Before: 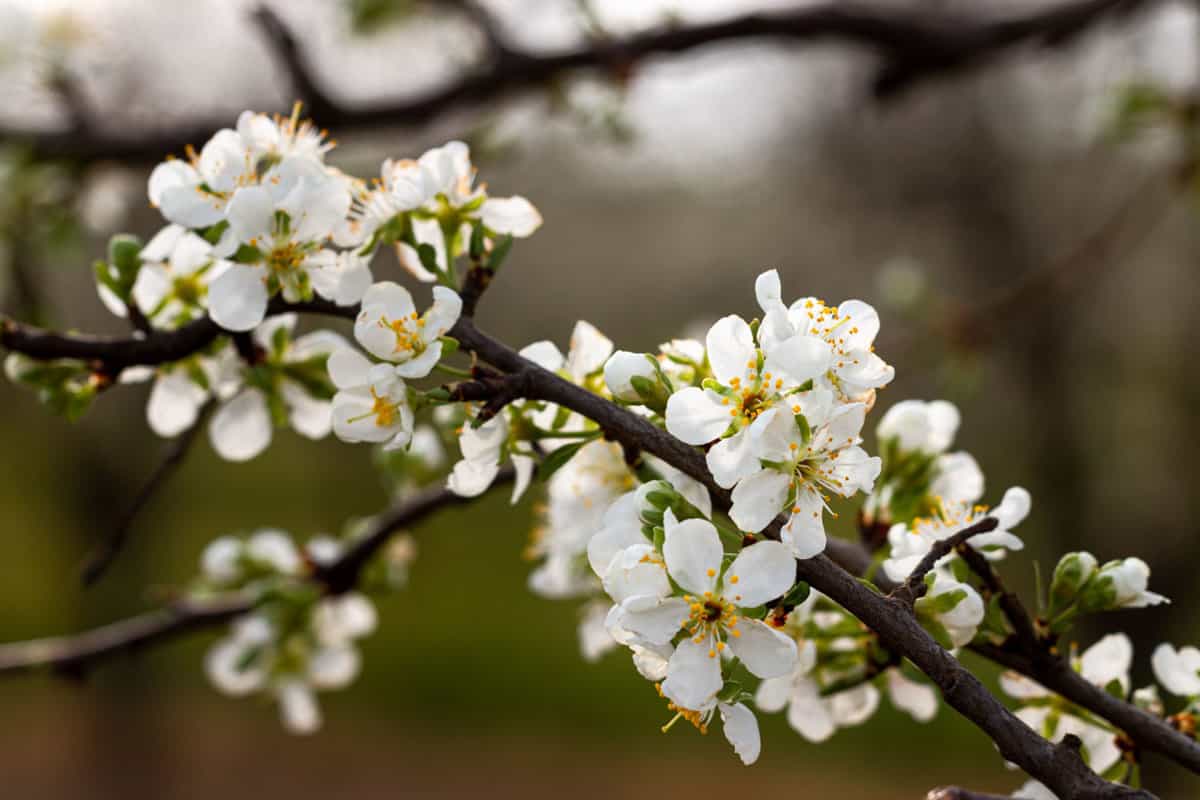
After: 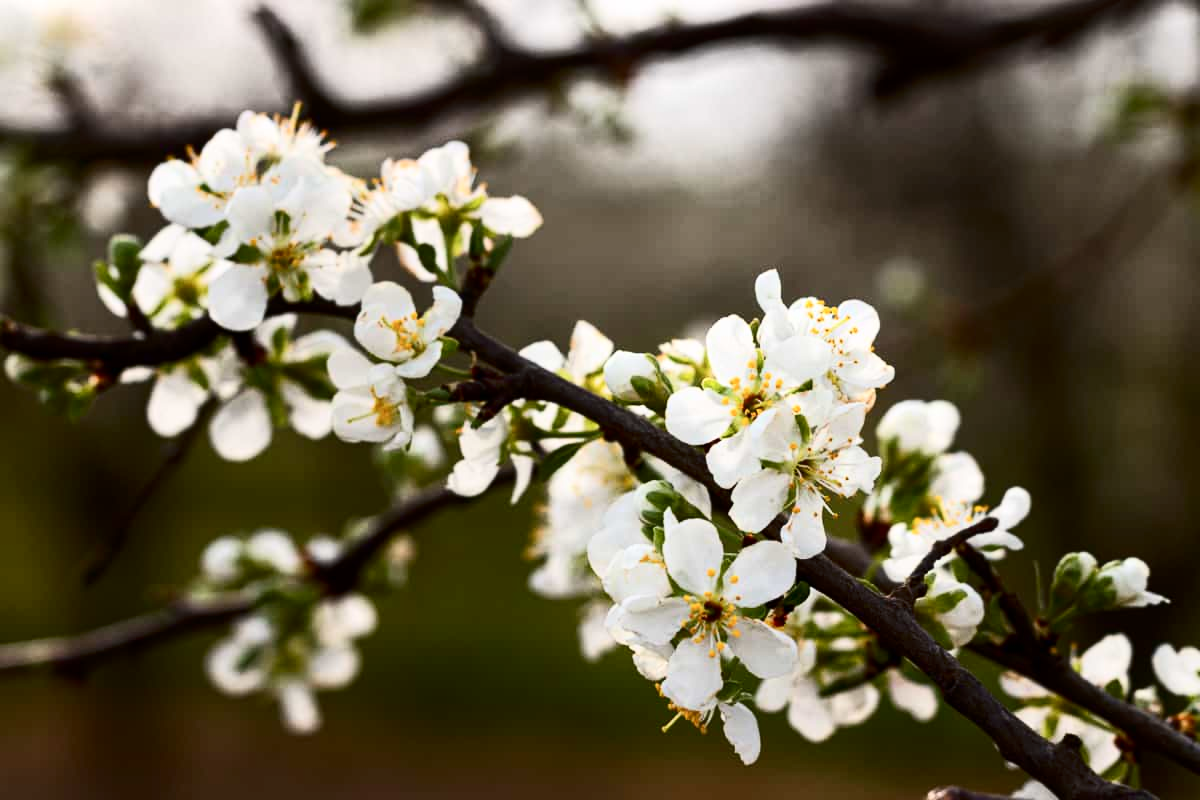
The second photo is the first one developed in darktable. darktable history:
tone equalizer: on, module defaults
contrast brightness saturation: contrast 0.28
